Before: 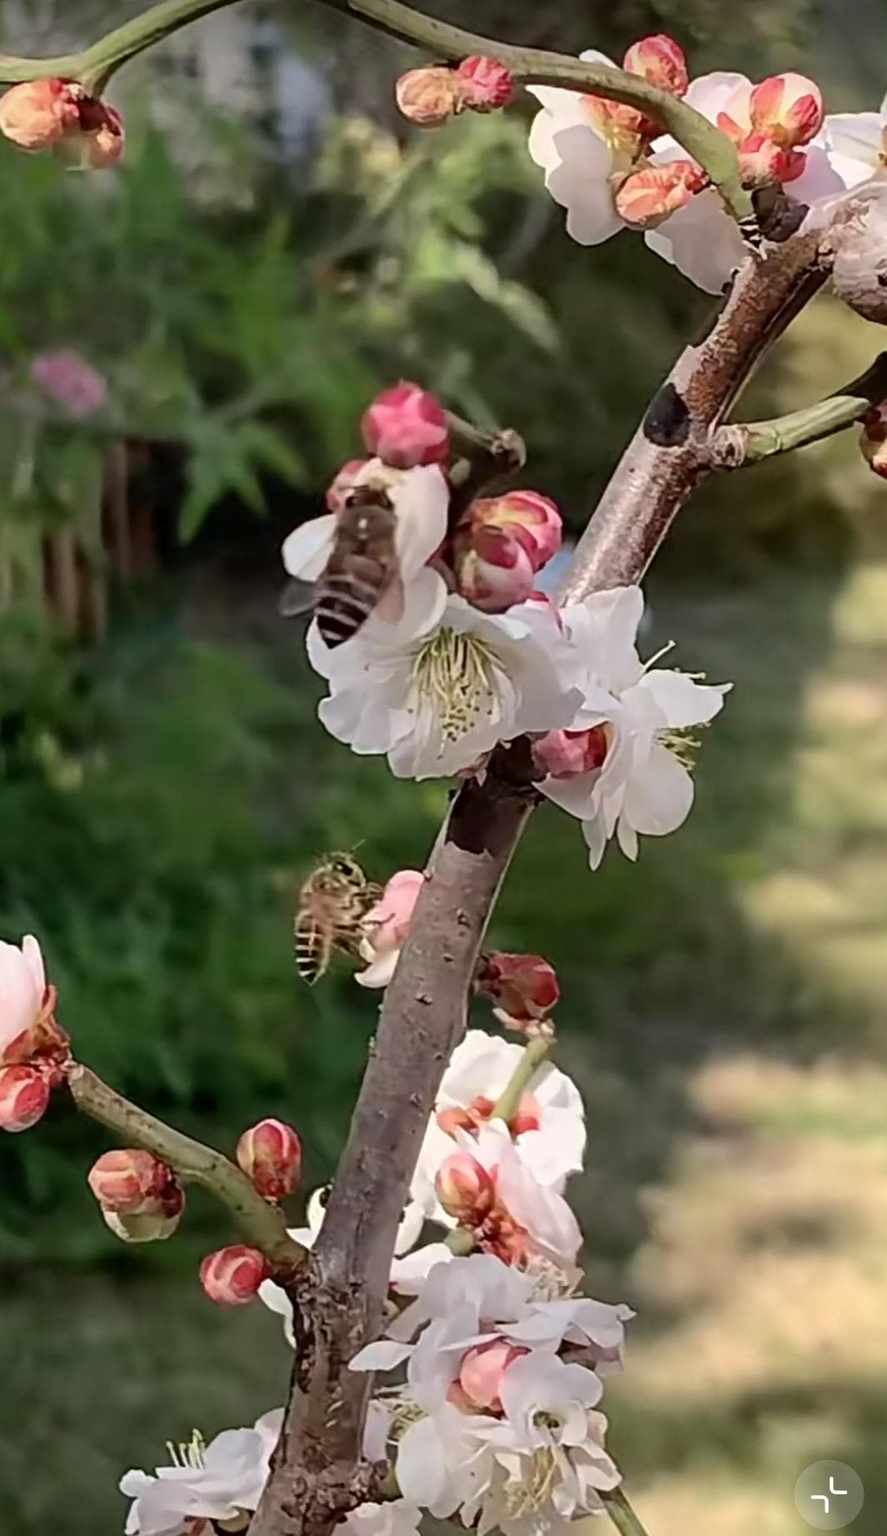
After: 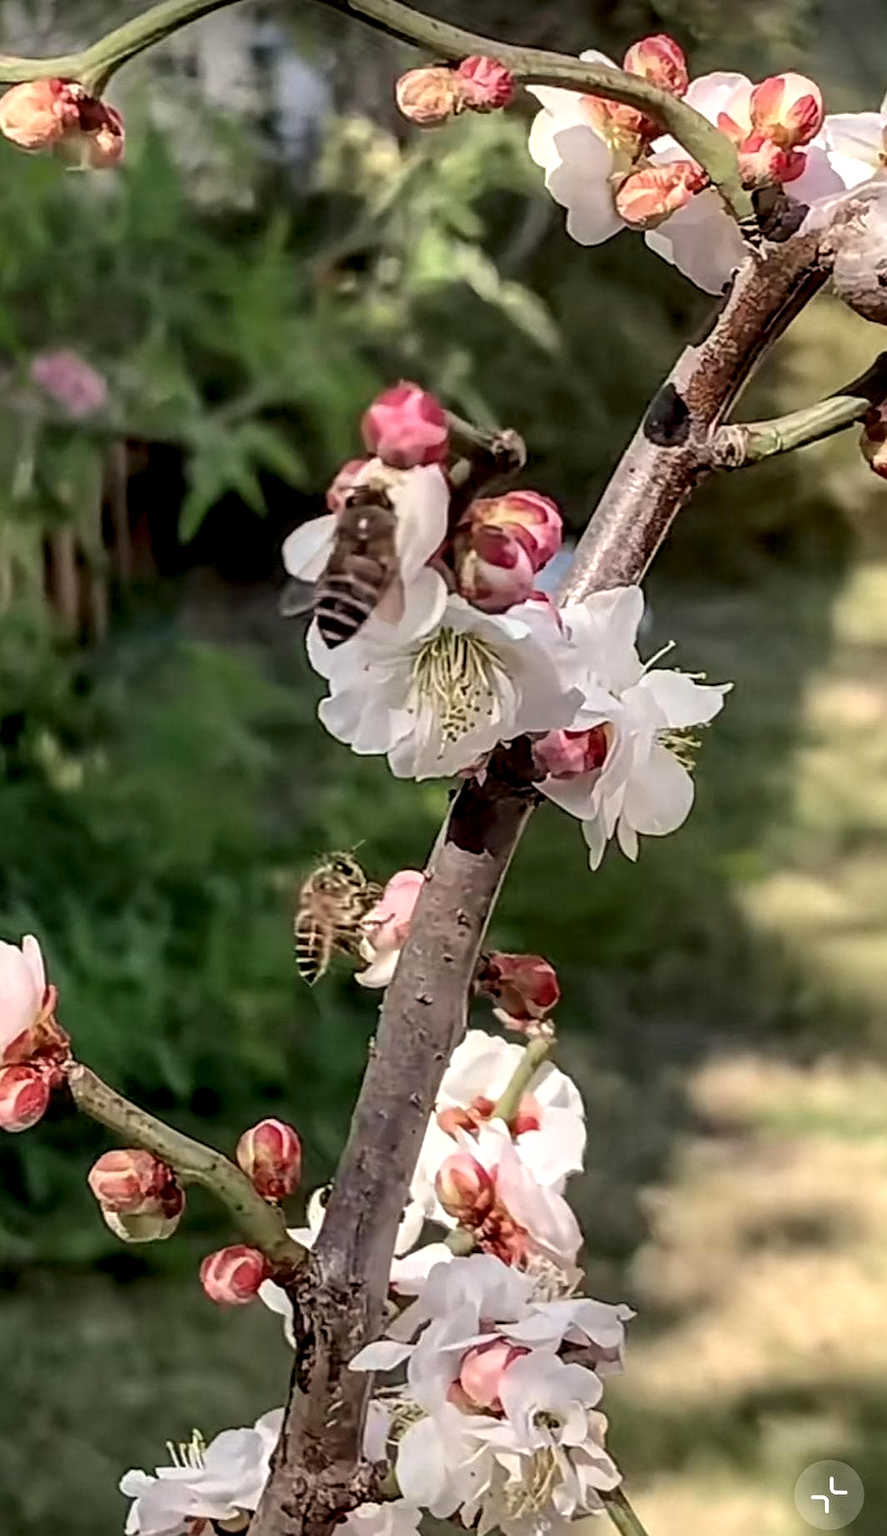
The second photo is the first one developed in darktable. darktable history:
white balance: red 1.009, blue 0.985
local contrast: detail 150%
